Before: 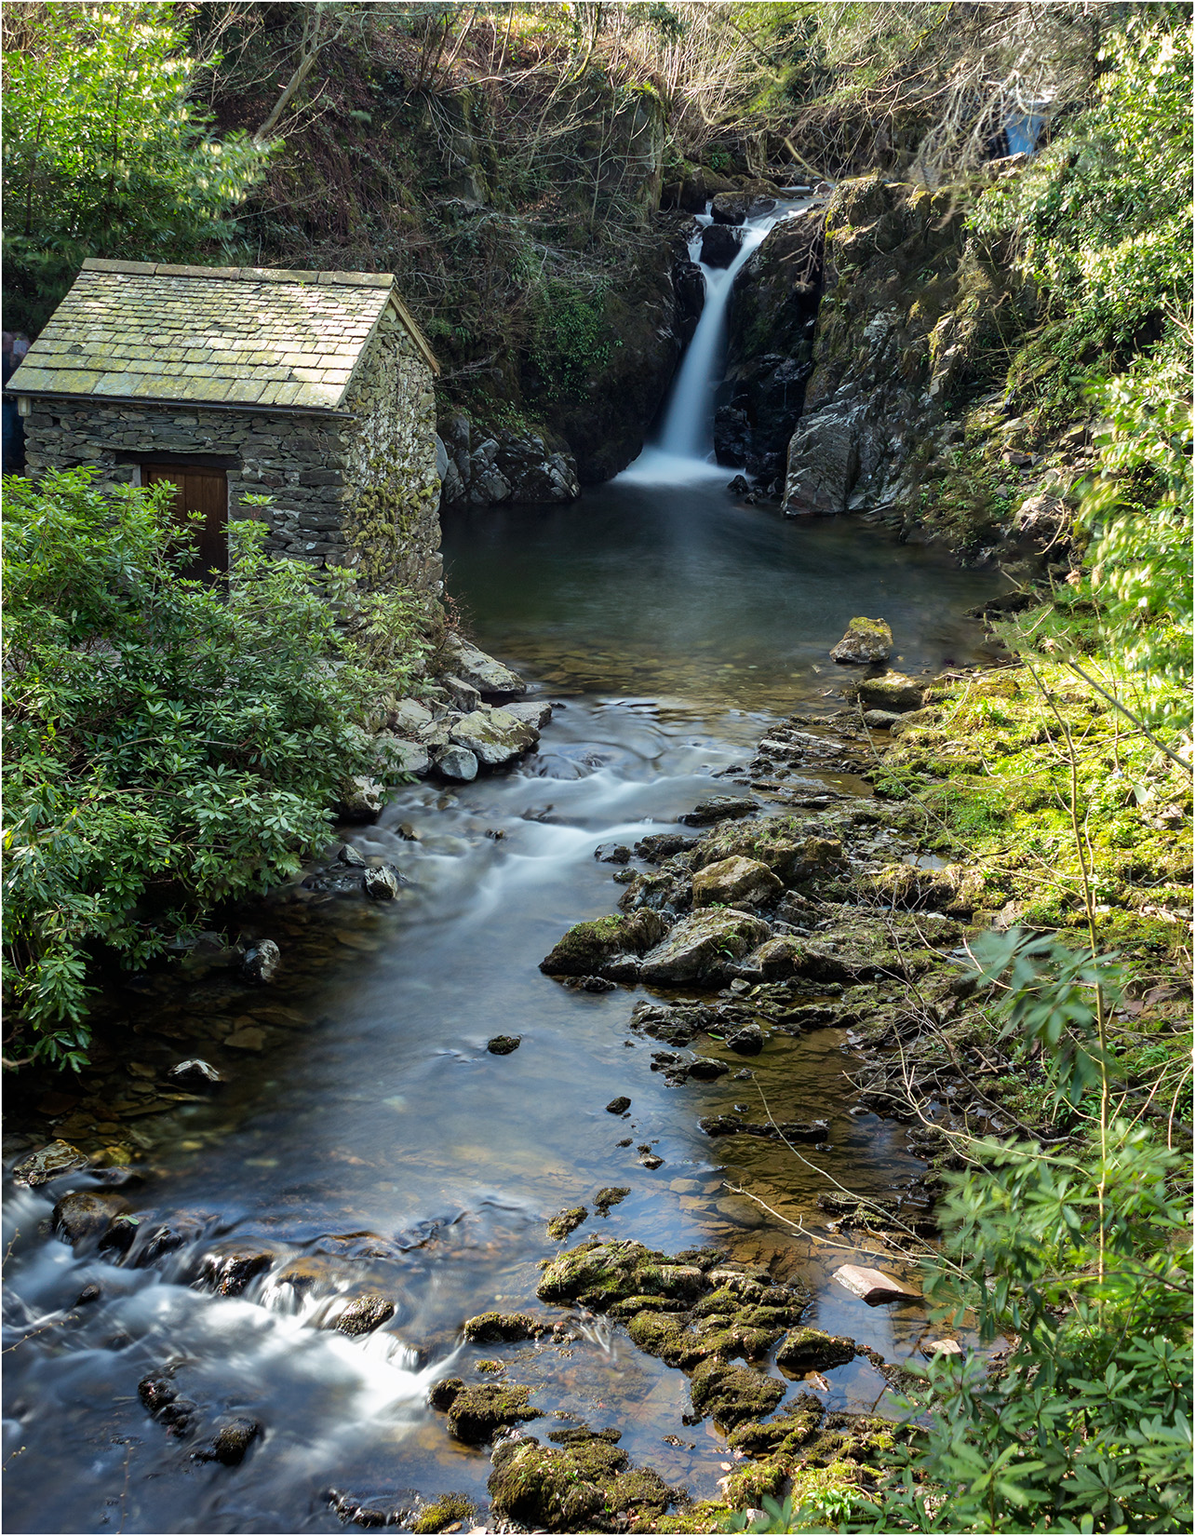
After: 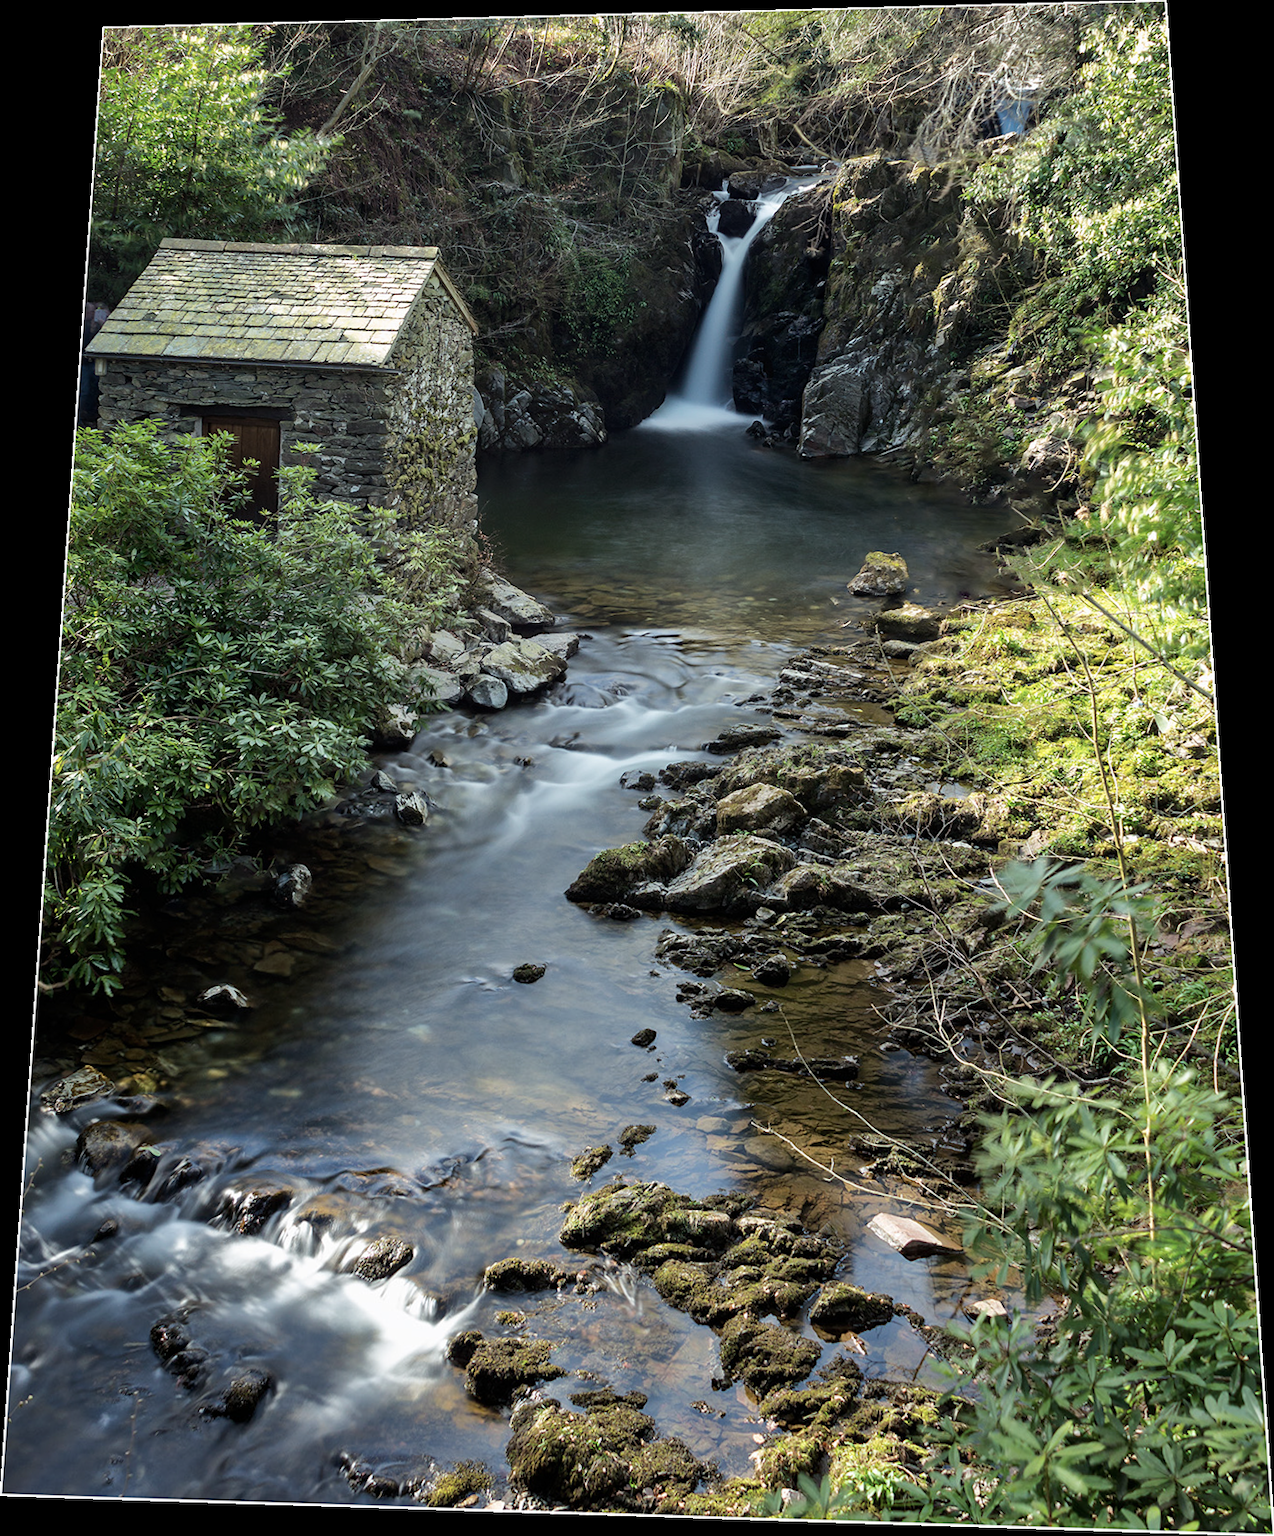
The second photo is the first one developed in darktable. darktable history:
contrast brightness saturation: contrast 0.06, brightness -0.01, saturation -0.23
rotate and perspective: rotation 0.128°, lens shift (vertical) -0.181, lens shift (horizontal) -0.044, shear 0.001, automatic cropping off
